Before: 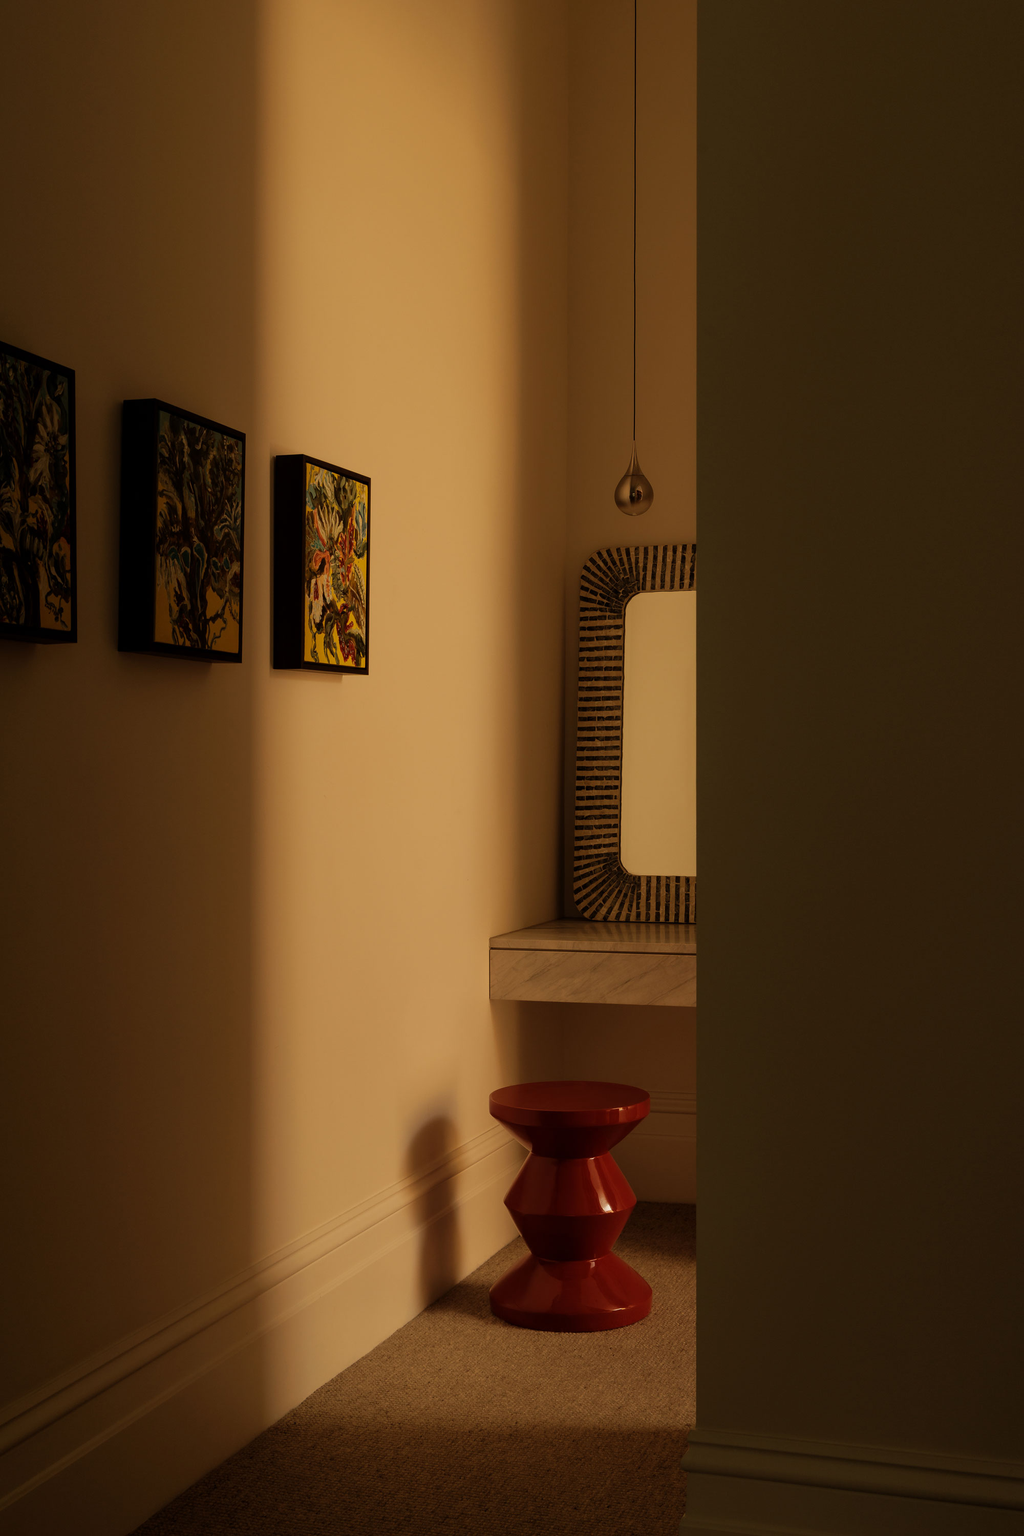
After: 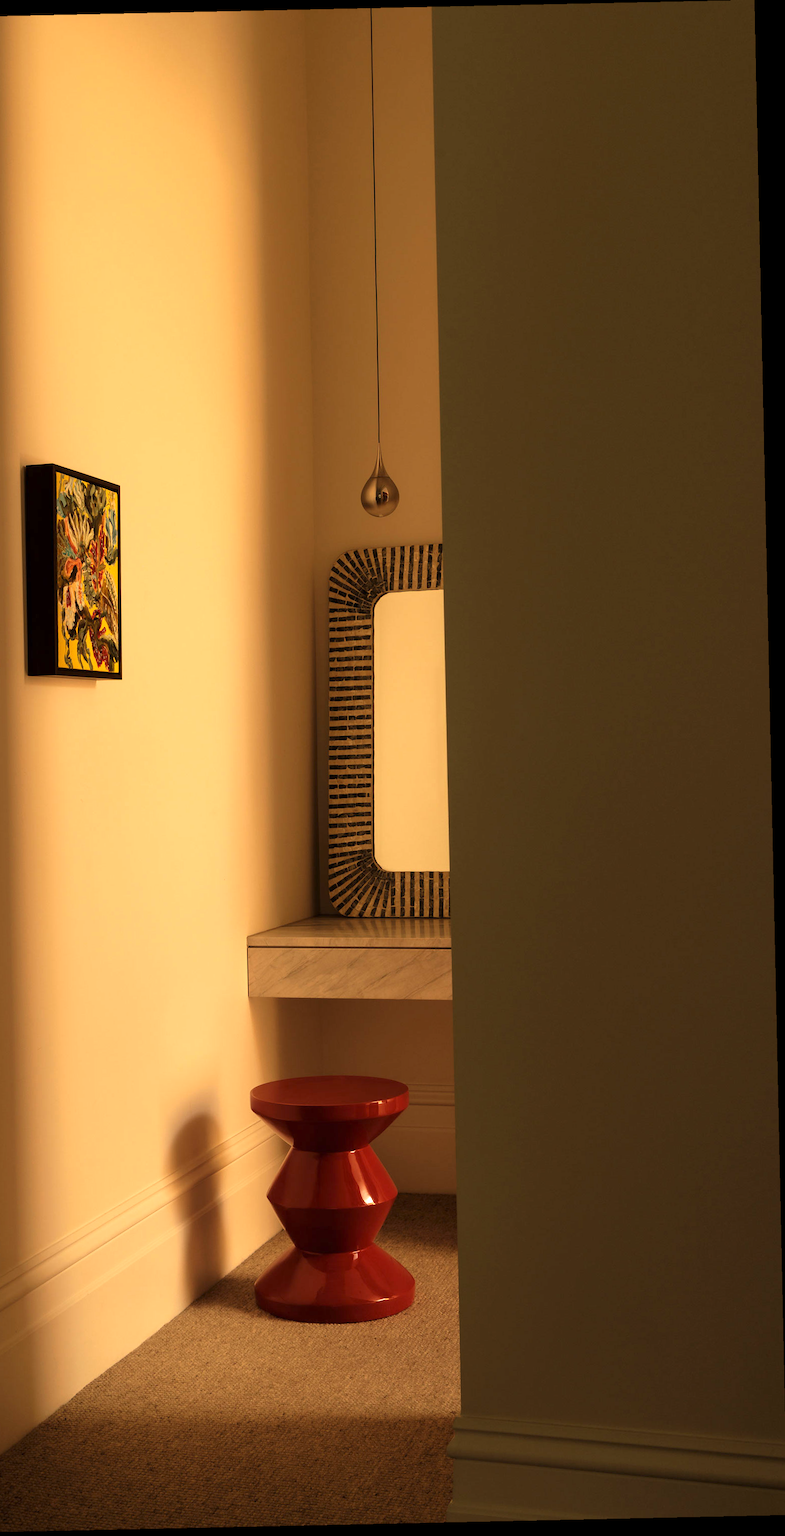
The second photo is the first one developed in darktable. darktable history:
exposure: exposure 1.16 EV, compensate exposure bias true, compensate highlight preservation false
crop and rotate: left 24.6%
rotate and perspective: rotation -1.24°, automatic cropping off
